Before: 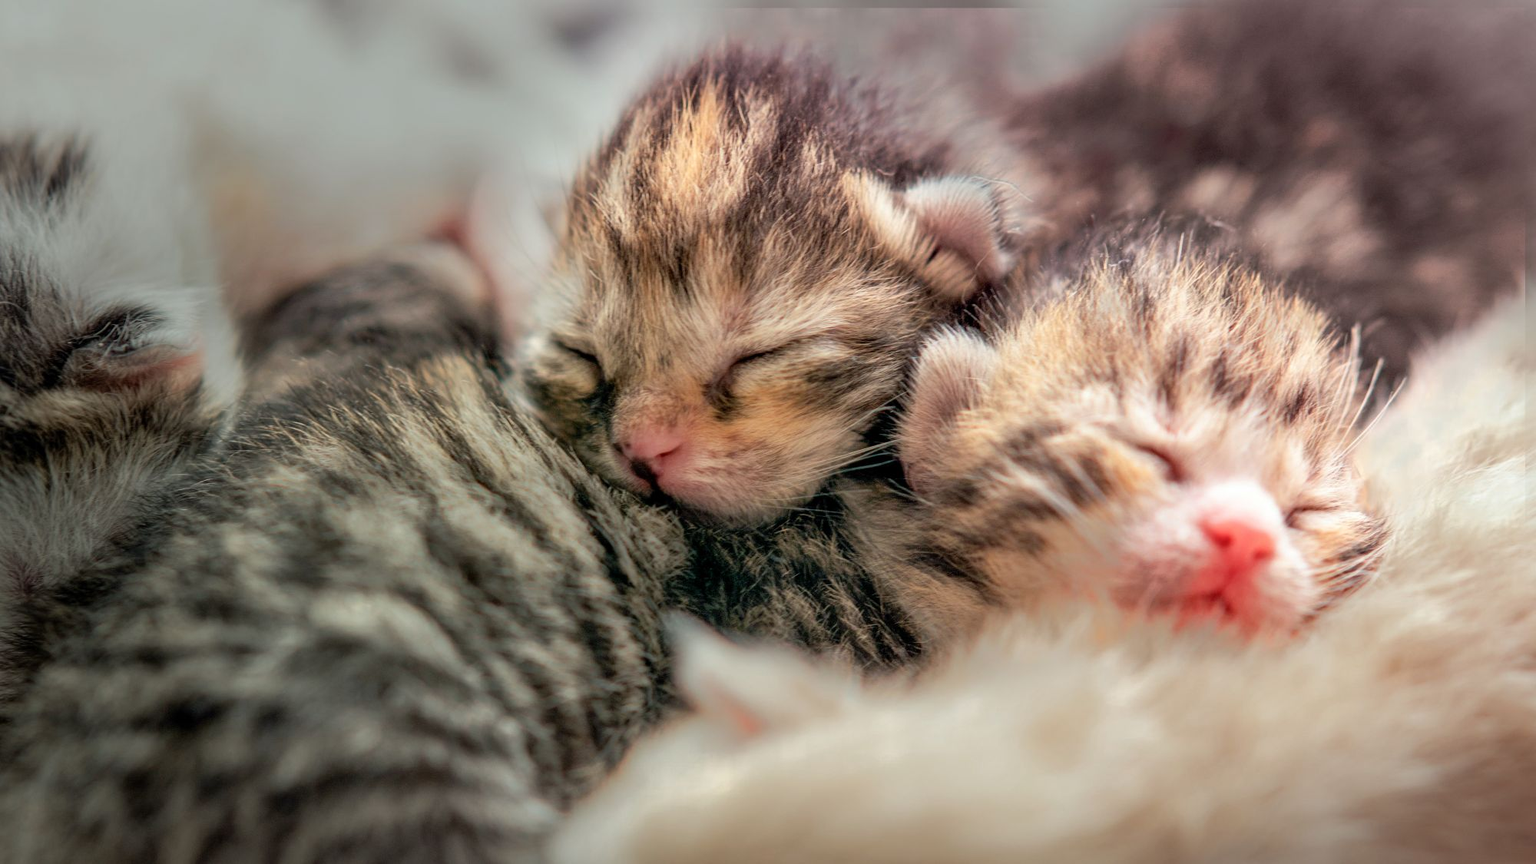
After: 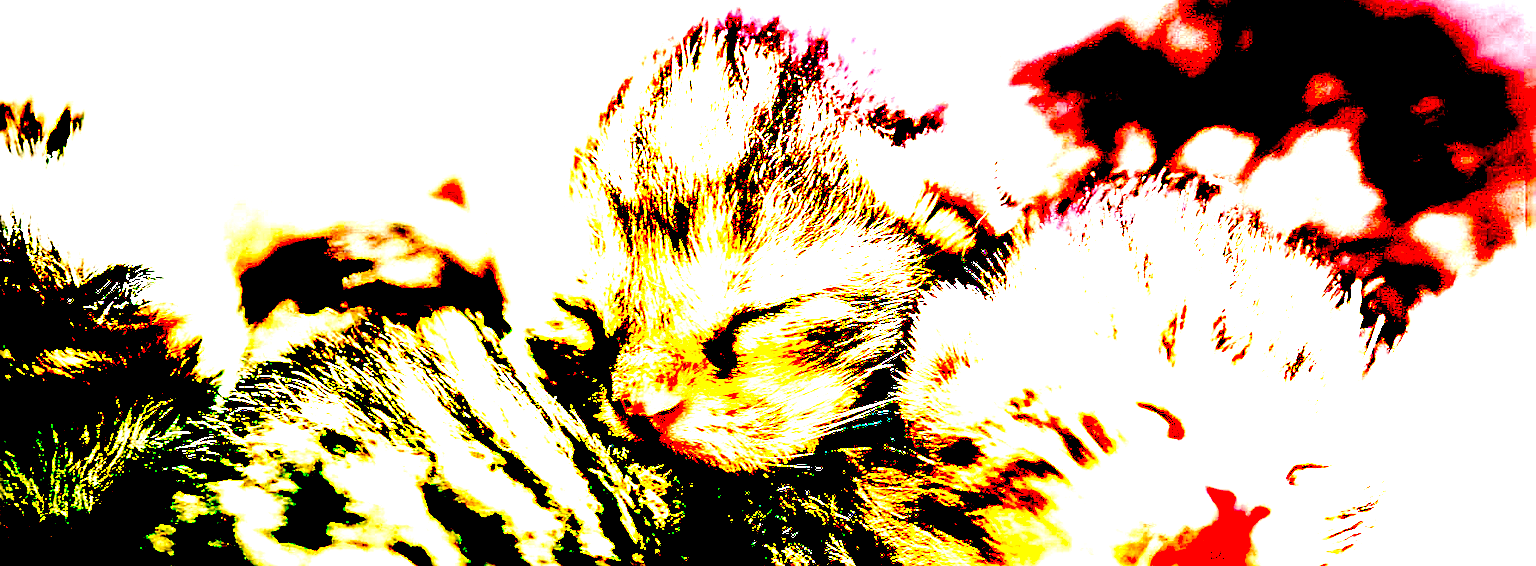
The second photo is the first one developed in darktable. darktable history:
exposure: black level correction 0.099, exposure 2.911 EV, compensate highlight preservation false
color correction: highlights a* 12.36, highlights b* 5.53
sharpen: on, module defaults
crop and rotate: top 4.96%, bottom 29.369%
